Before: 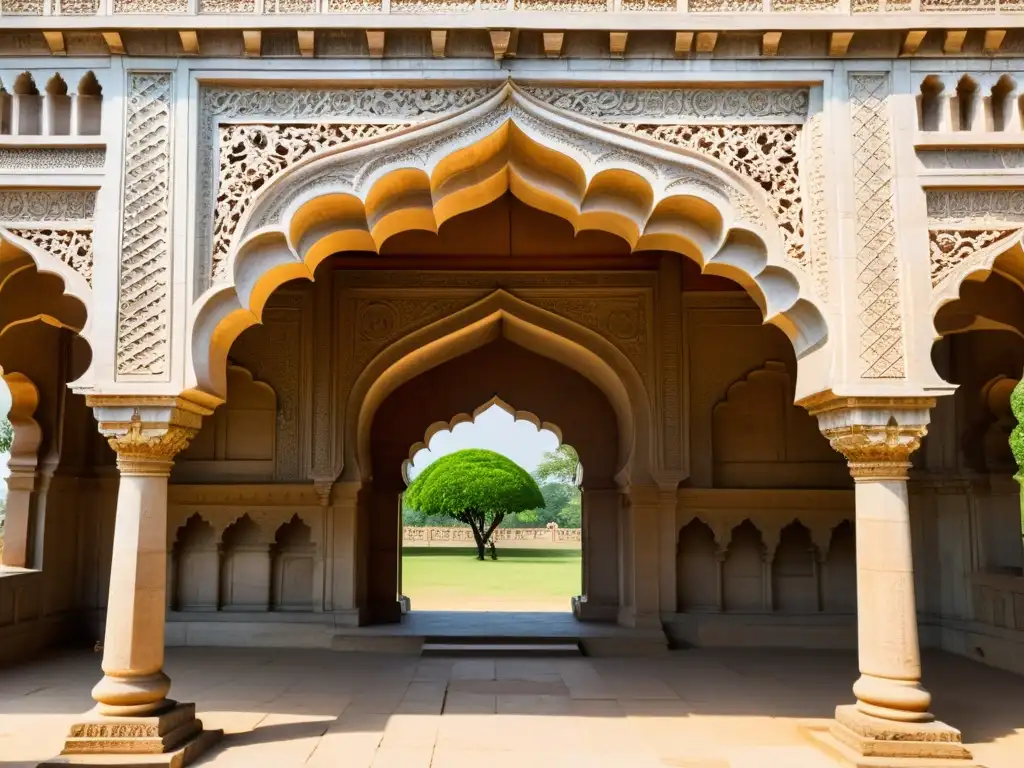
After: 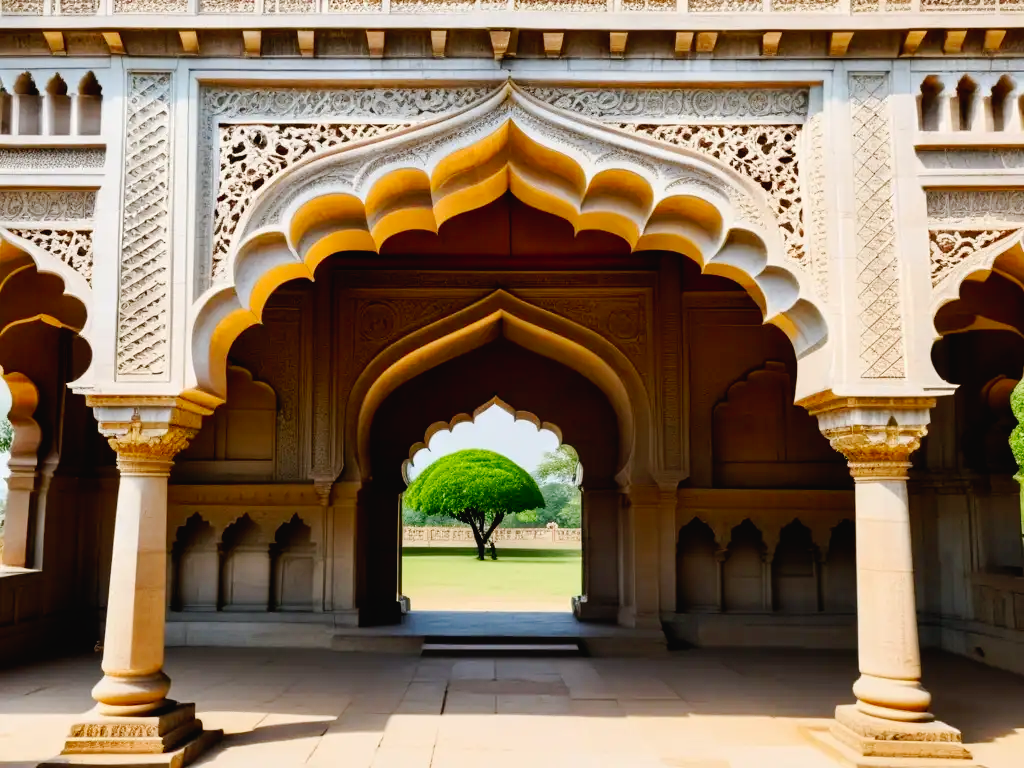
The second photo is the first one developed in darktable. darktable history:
tone curve: curves: ch0 [(0, 0.019) (0.11, 0.036) (0.259, 0.214) (0.378, 0.365) (0.499, 0.529) (1, 1)], preserve colors none
